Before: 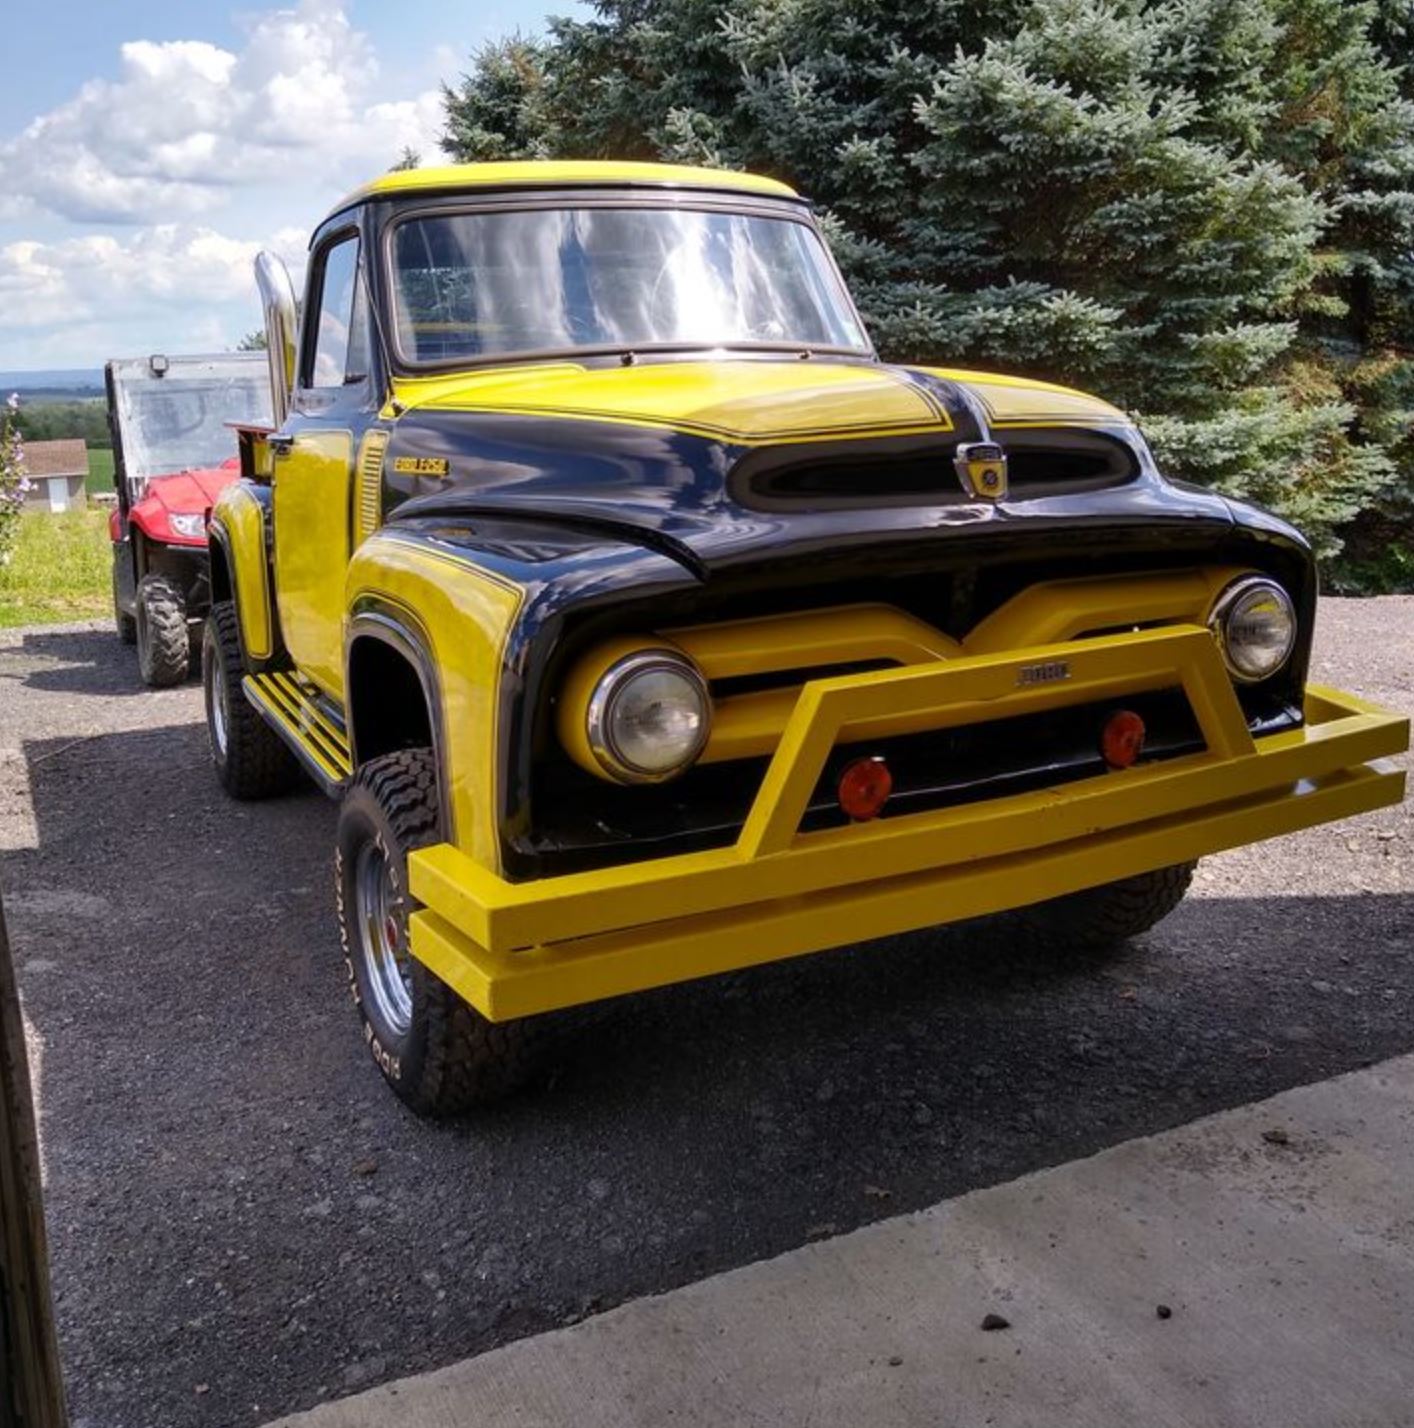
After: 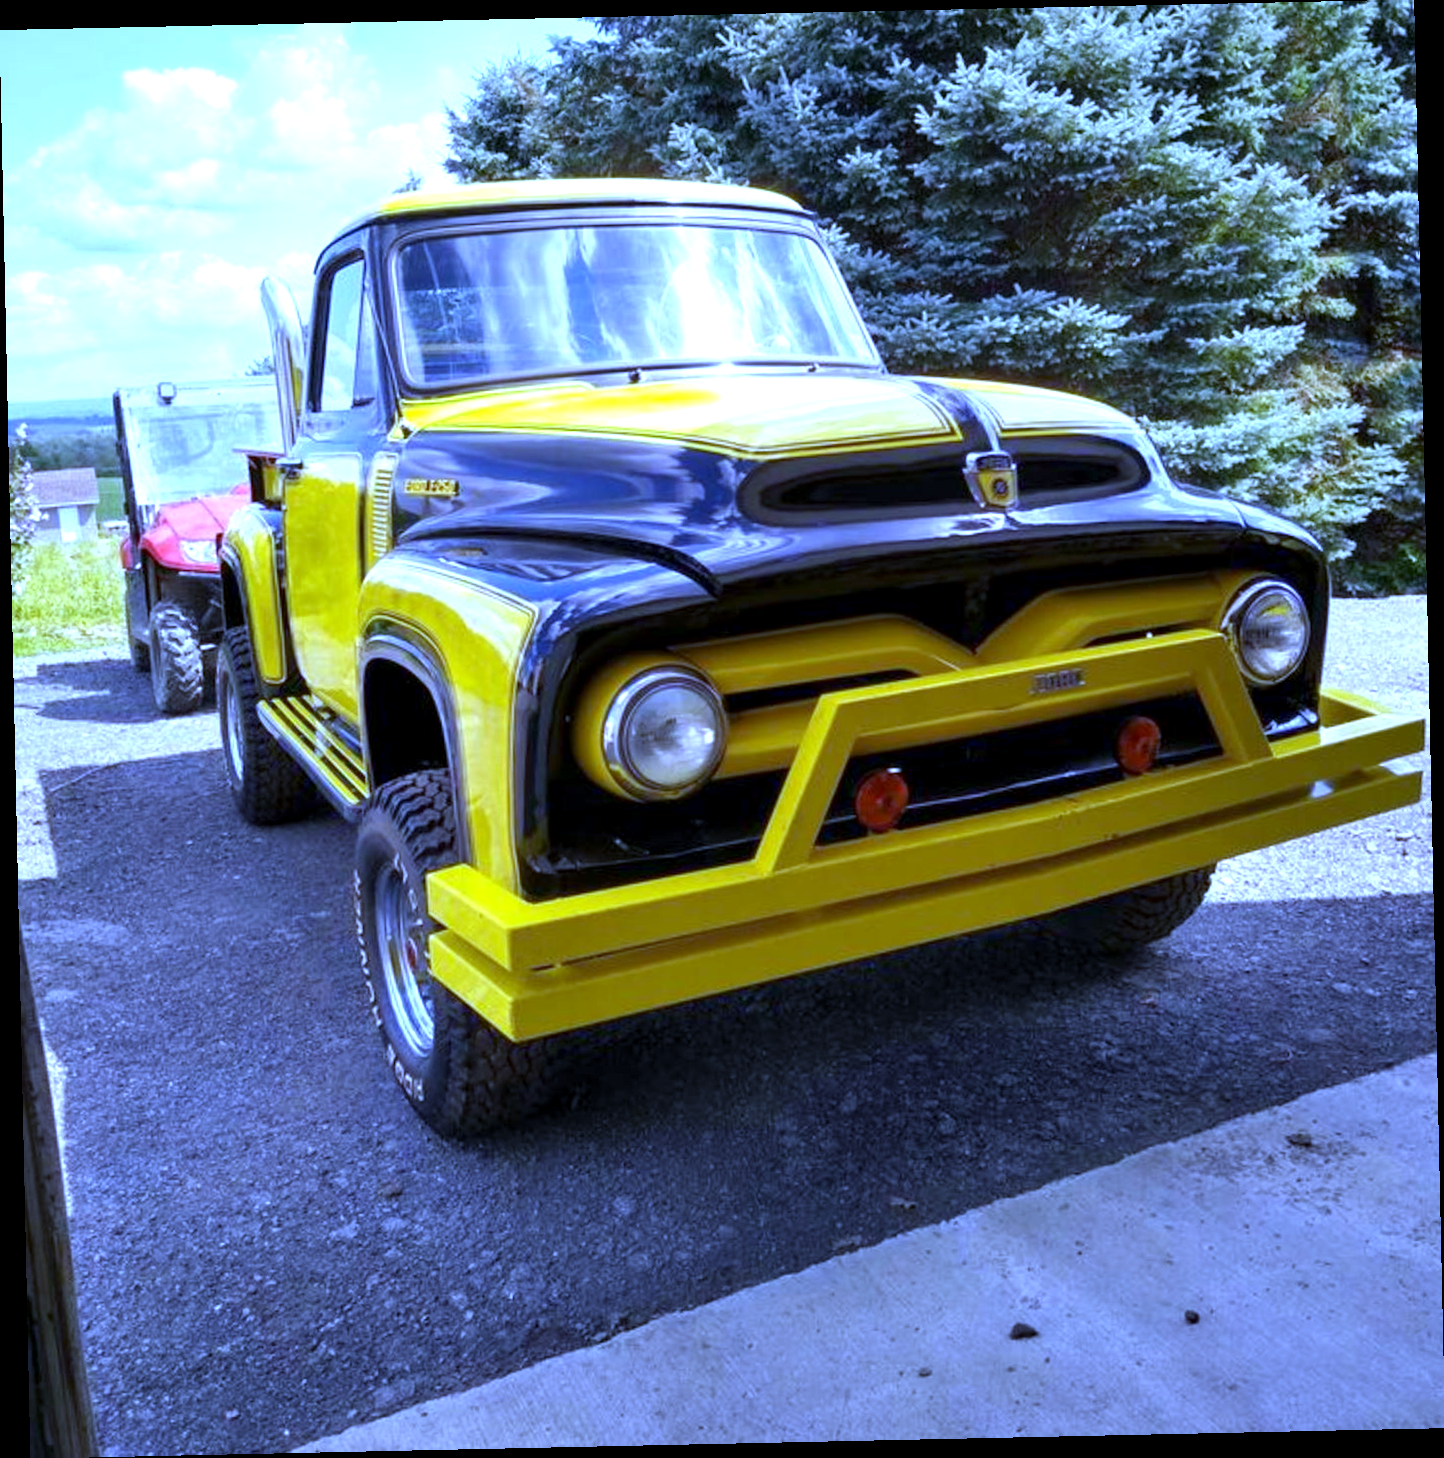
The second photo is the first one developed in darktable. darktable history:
rotate and perspective: rotation -1.24°, automatic cropping off
white balance: red 0.766, blue 1.537
exposure: black level correction 0.001, exposure 0.955 EV, compensate exposure bias true, compensate highlight preservation false
